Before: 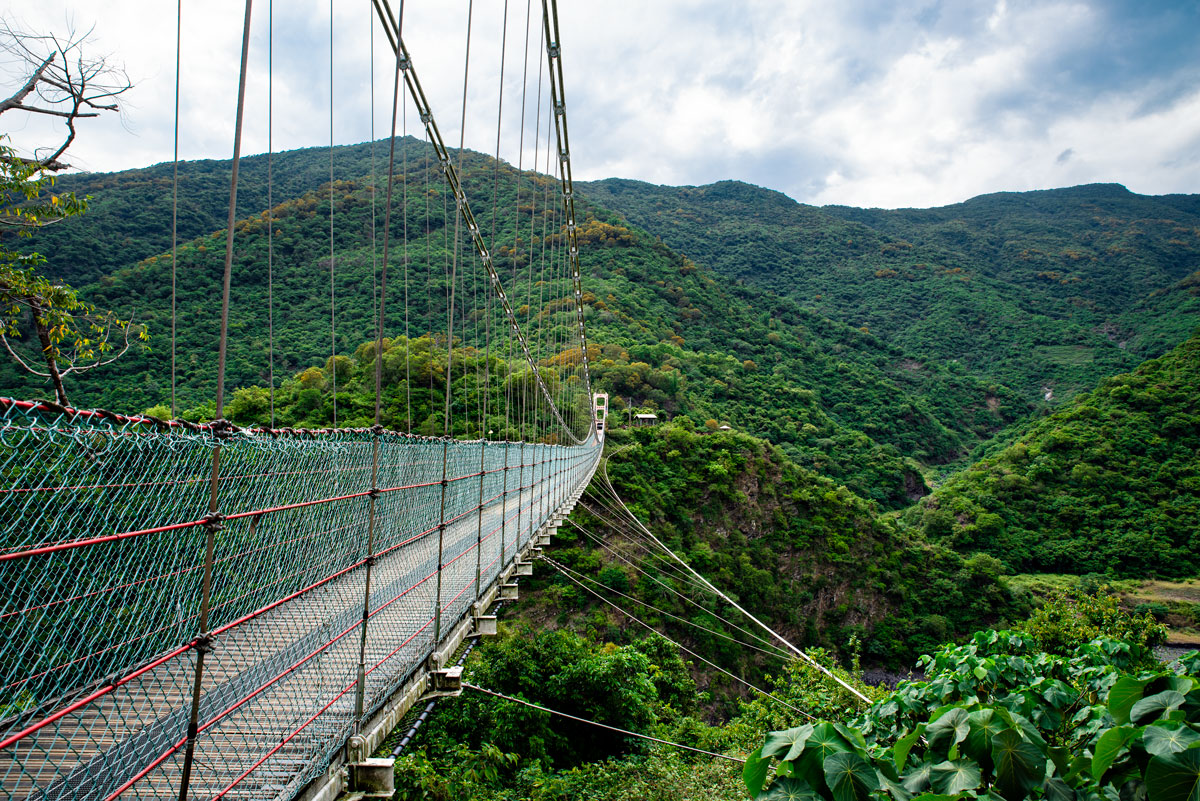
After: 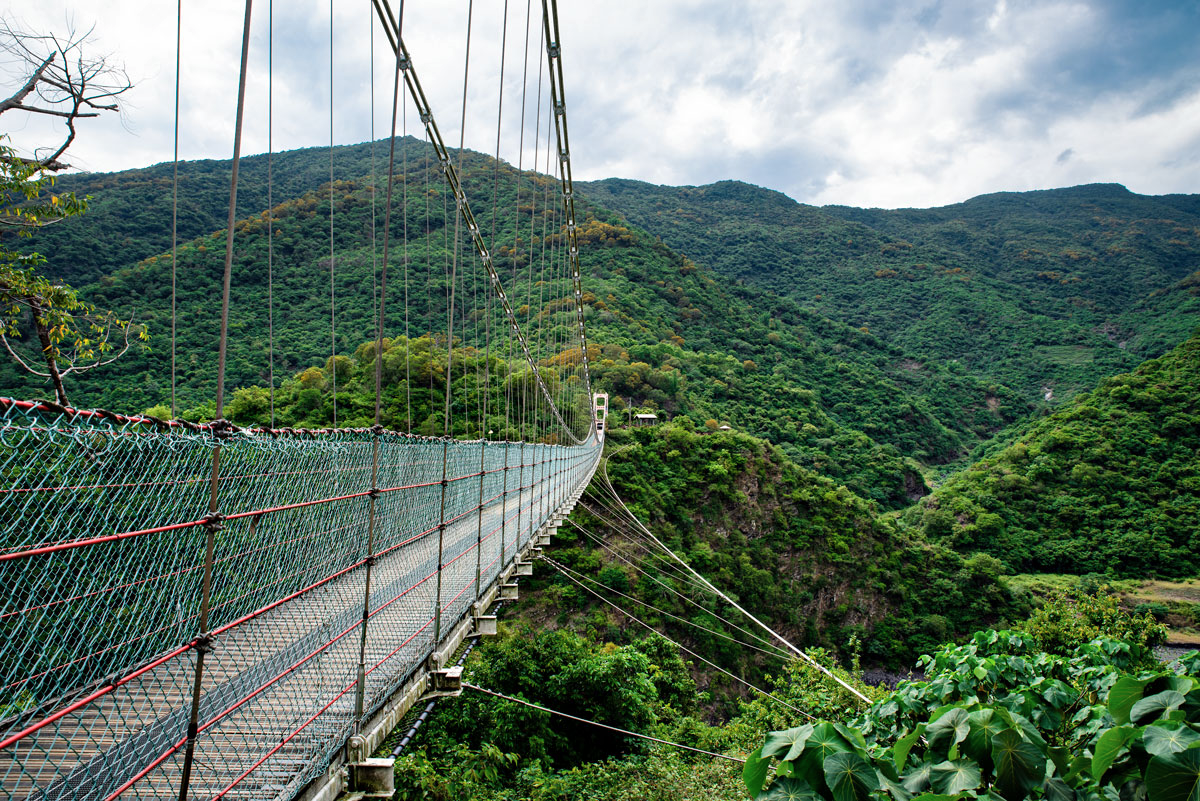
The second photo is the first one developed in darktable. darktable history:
shadows and highlights: shadows 37.27, highlights -28.18, soften with gaussian
contrast brightness saturation: contrast 0.01, saturation -0.05
